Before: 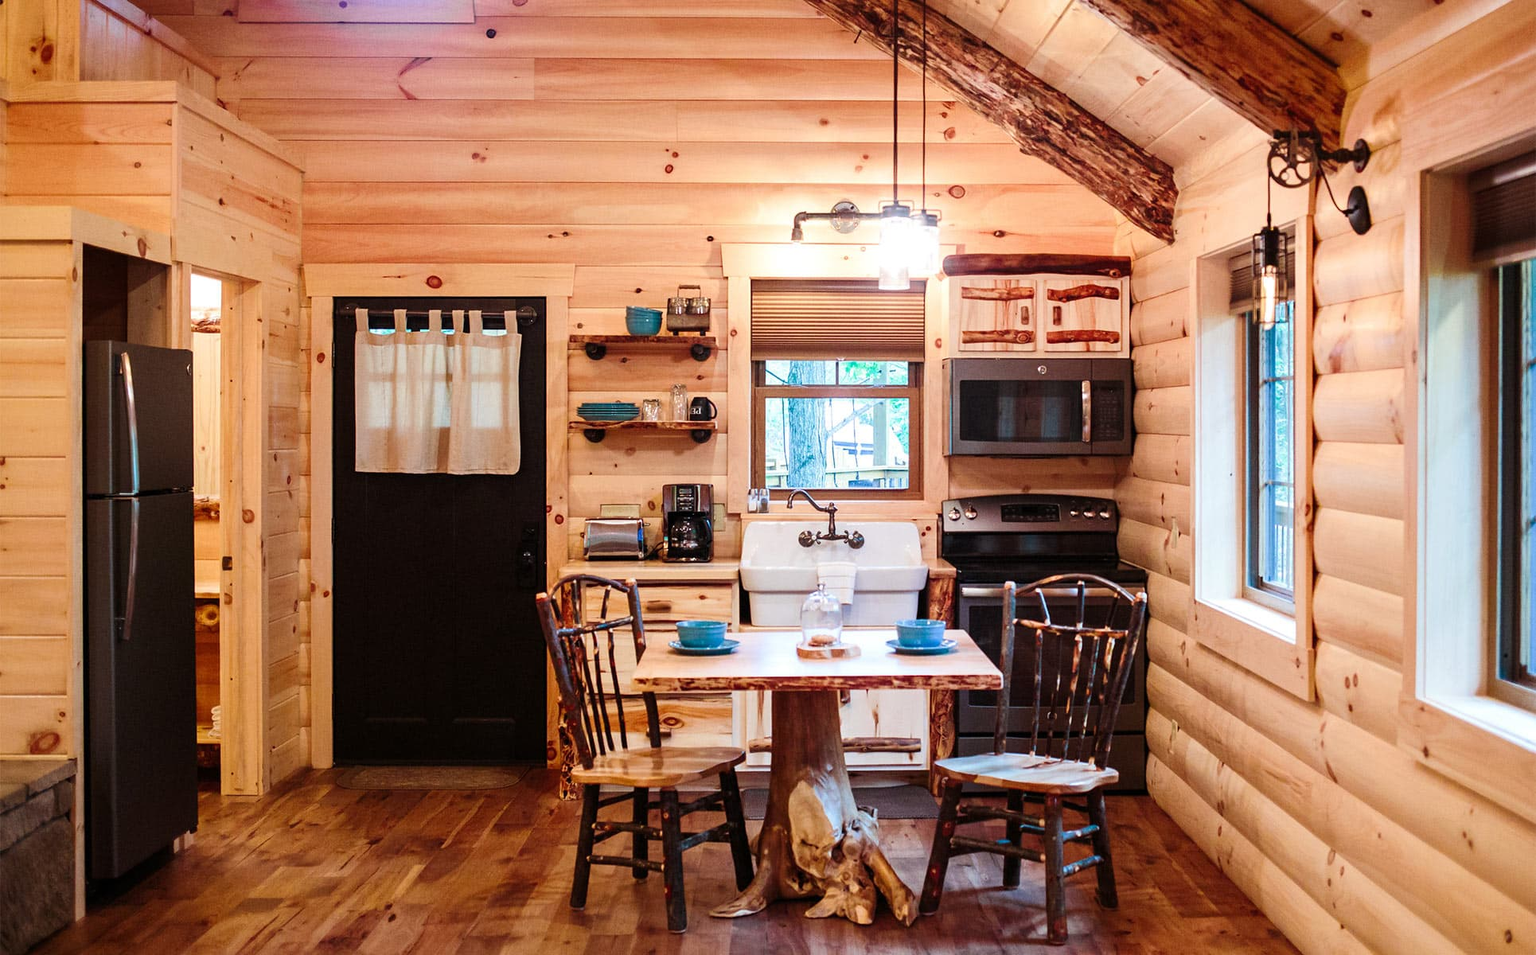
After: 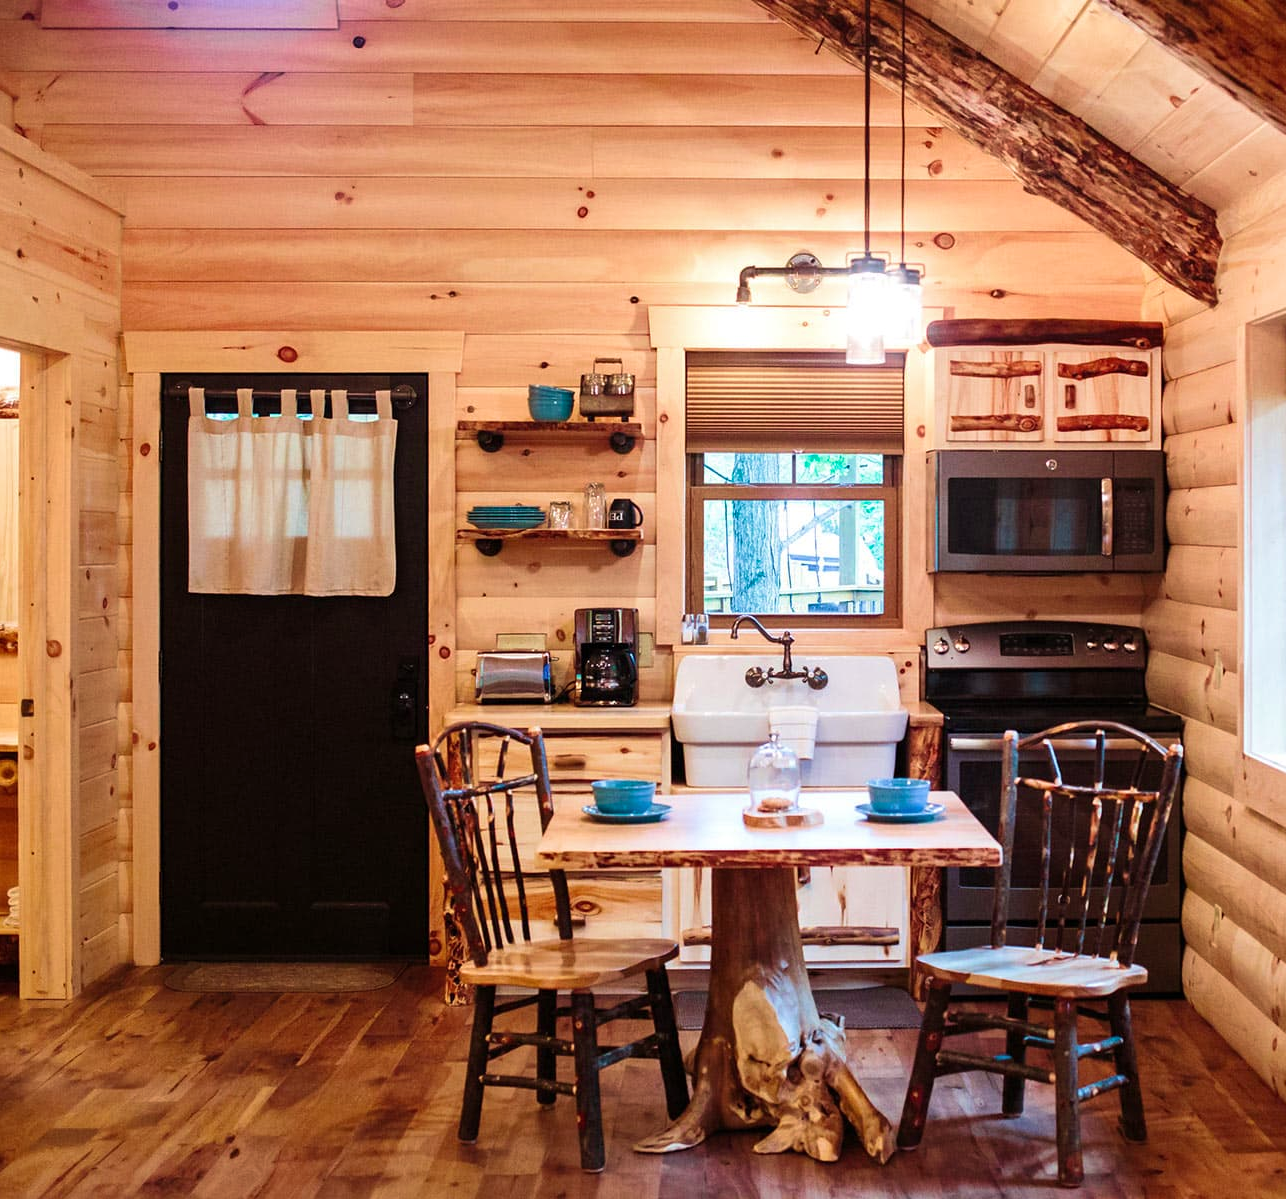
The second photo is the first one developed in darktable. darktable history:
velvia: on, module defaults
crop and rotate: left 13.409%, right 19.924%
shadows and highlights: shadows 29.61, highlights -30.47, low approximation 0.01, soften with gaussian
